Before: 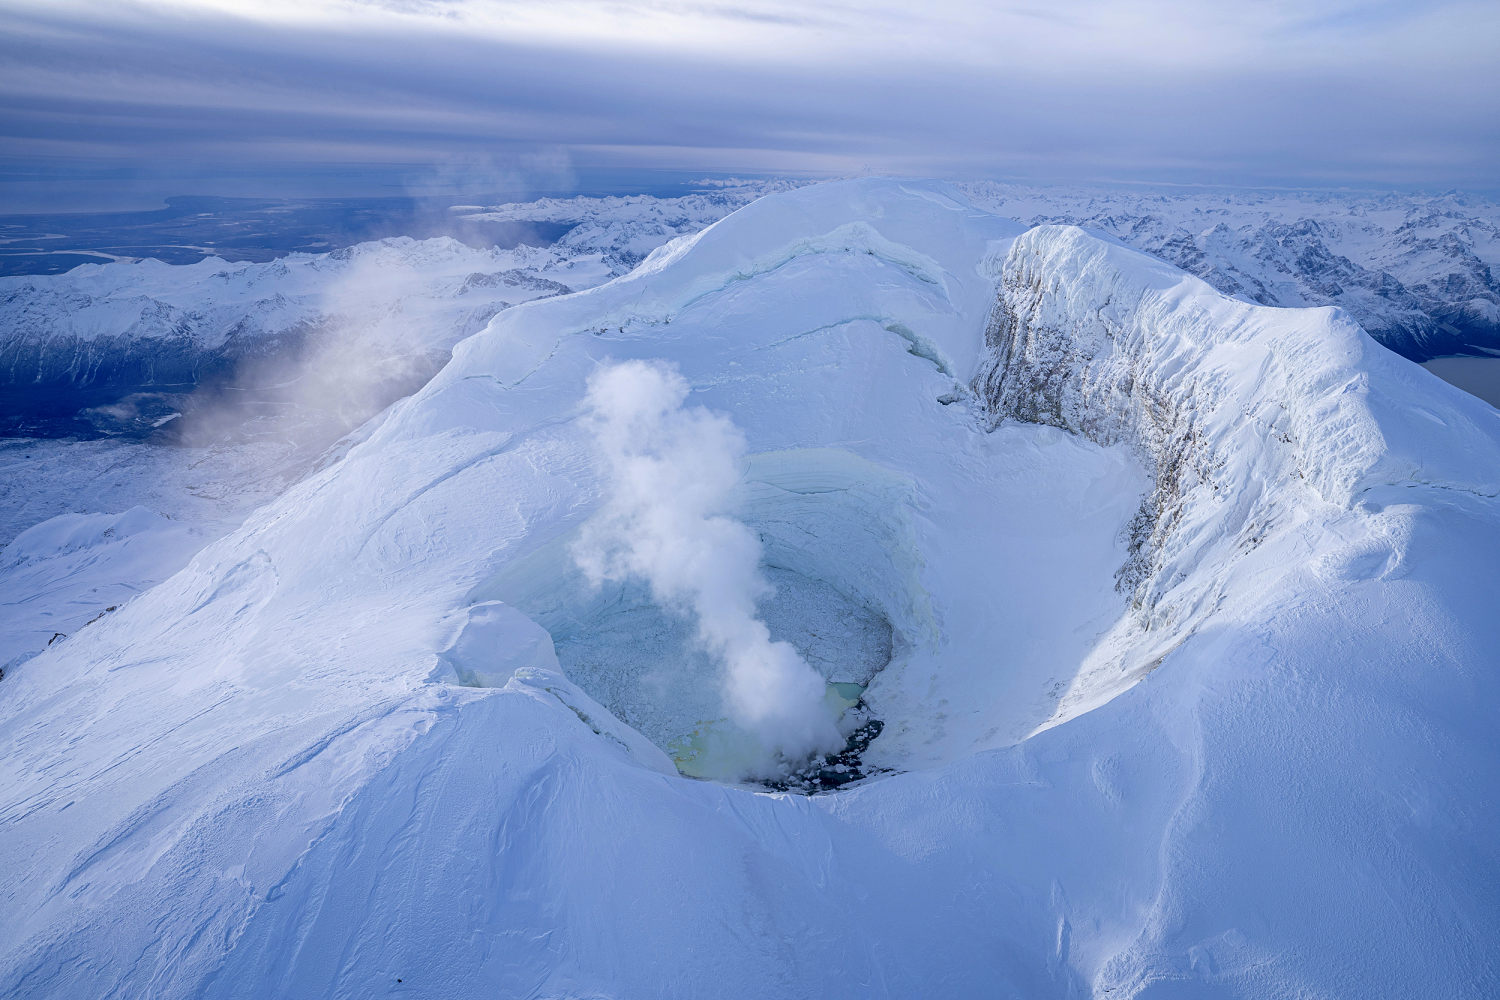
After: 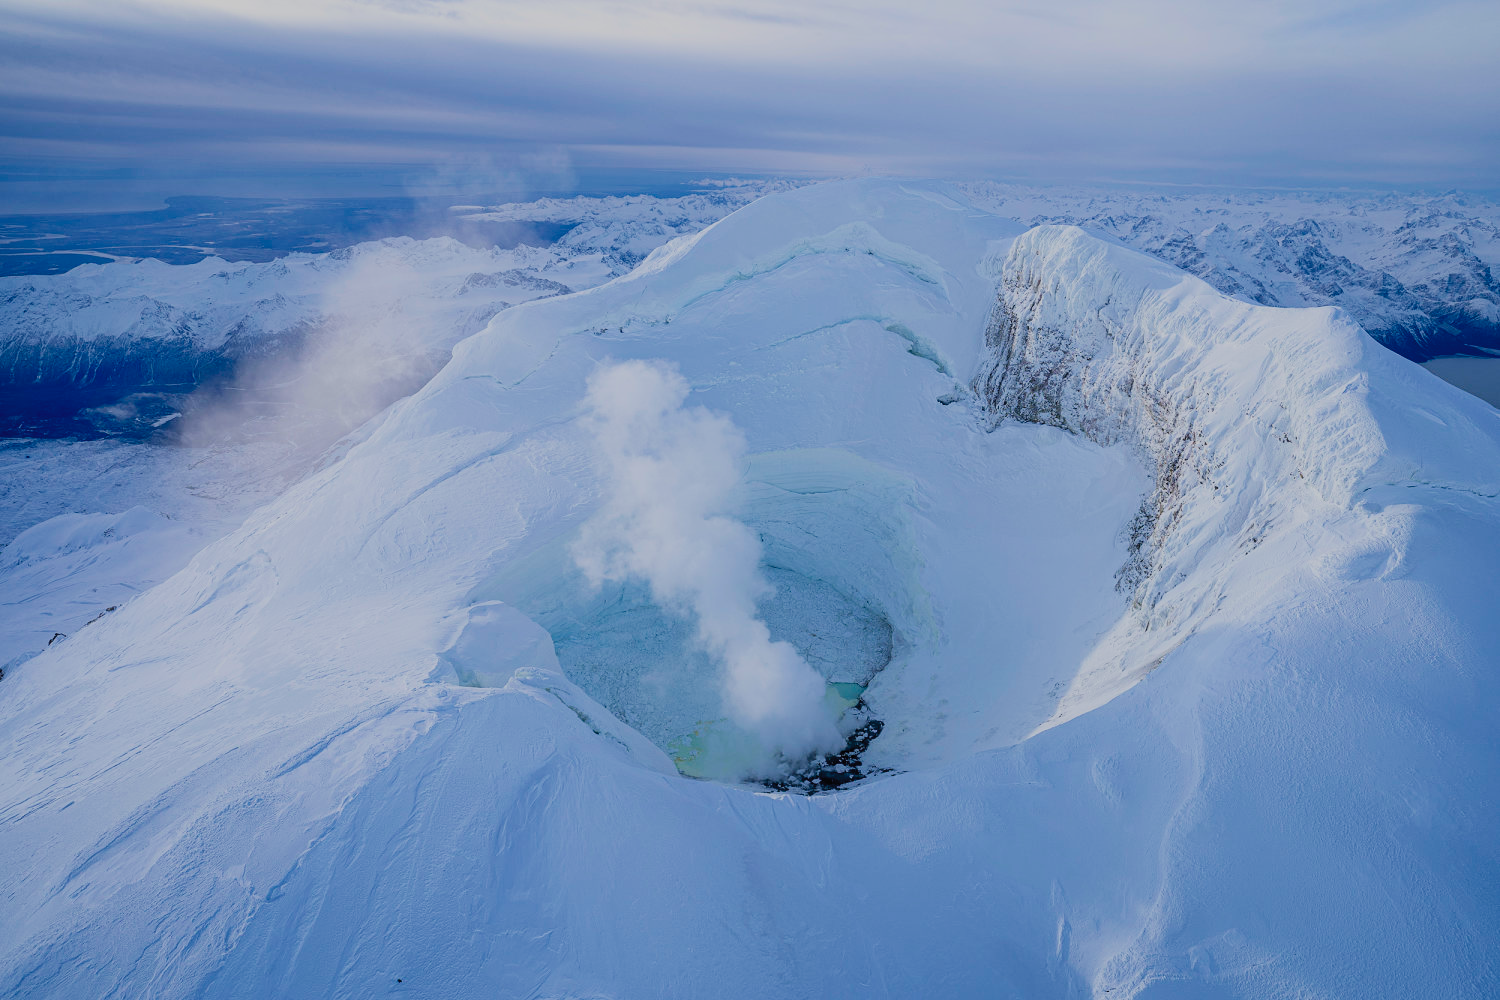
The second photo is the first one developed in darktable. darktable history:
filmic rgb: black relative exposure -7.35 EV, white relative exposure 5.08 EV, threshold 3 EV, hardness 3.21, color science v5 (2021), contrast in shadows safe, contrast in highlights safe, enable highlight reconstruction true
